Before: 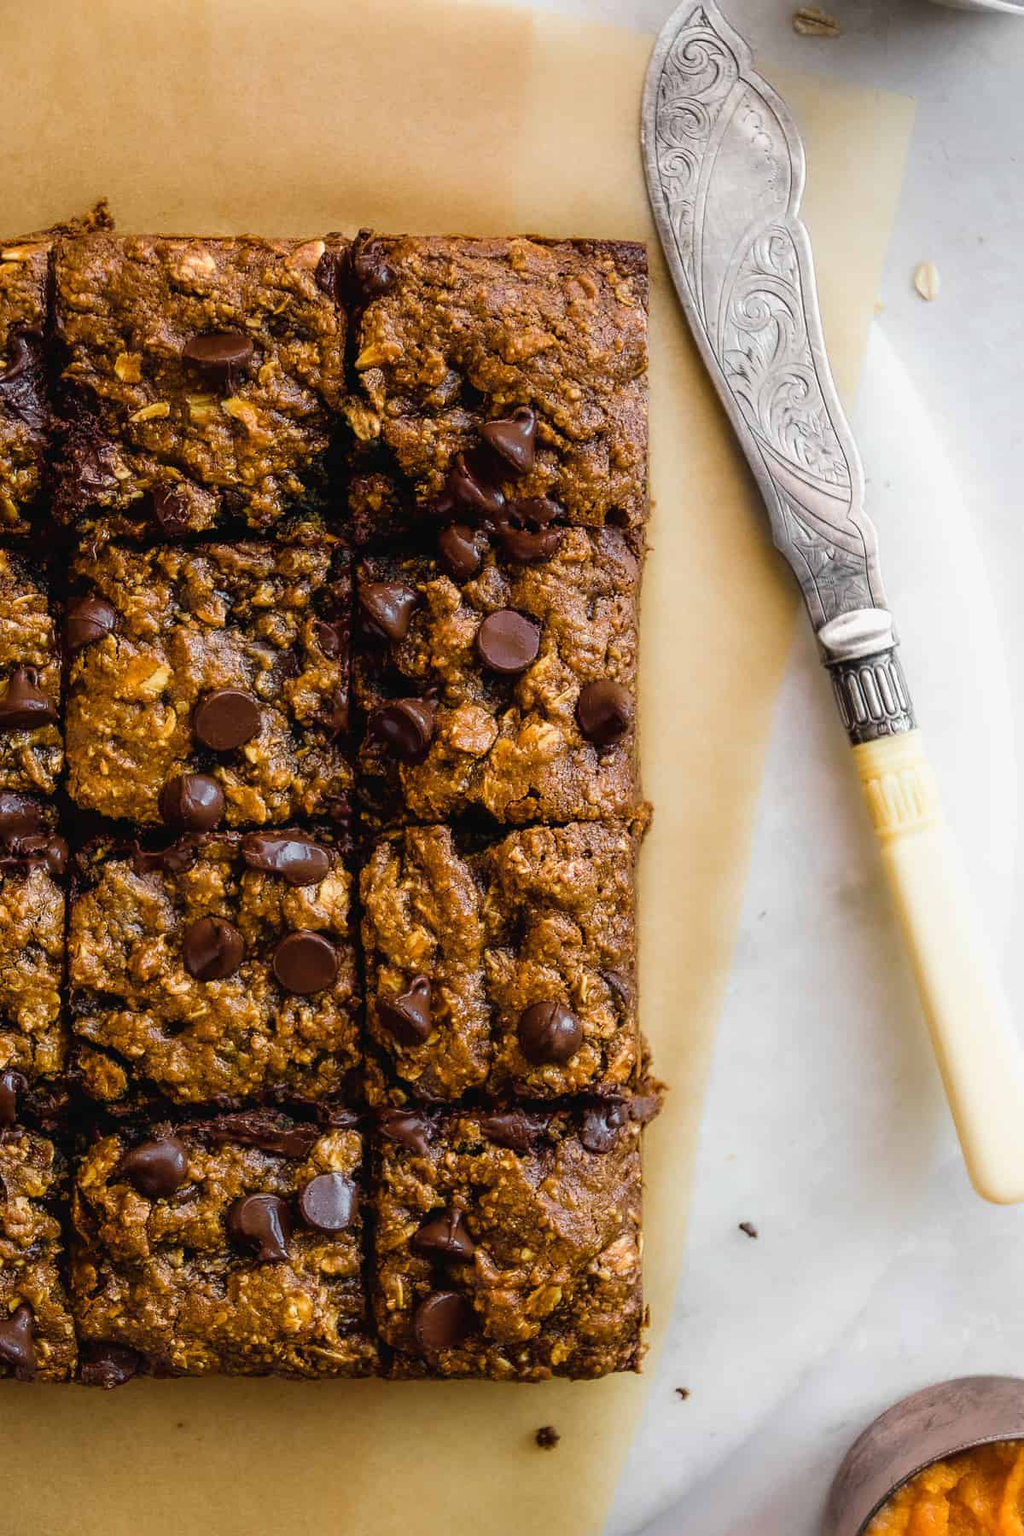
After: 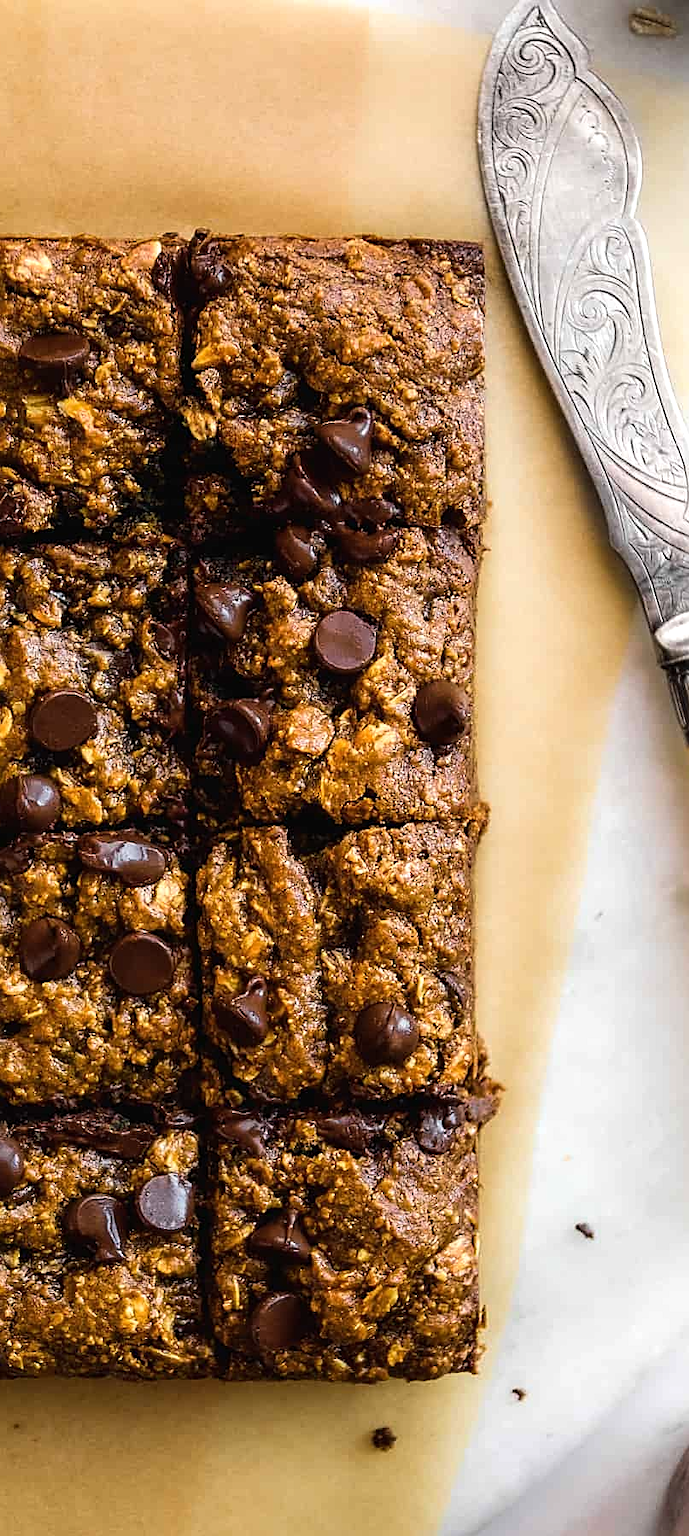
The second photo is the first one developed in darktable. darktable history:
tone equalizer: -8 EV -0.41 EV, -7 EV -0.385 EV, -6 EV -0.347 EV, -5 EV -0.194 EV, -3 EV 0.218 EV, -2 EV 0.32 EV, -1 EV 0.363 EV, +0 EV 0.406 EV, edges refinement/feathering 500, mask exposure compensation -1.57 EV, preserve details no
sharpen: on, module defaults
crop and rotate: left 16.076%, right 16.657%
